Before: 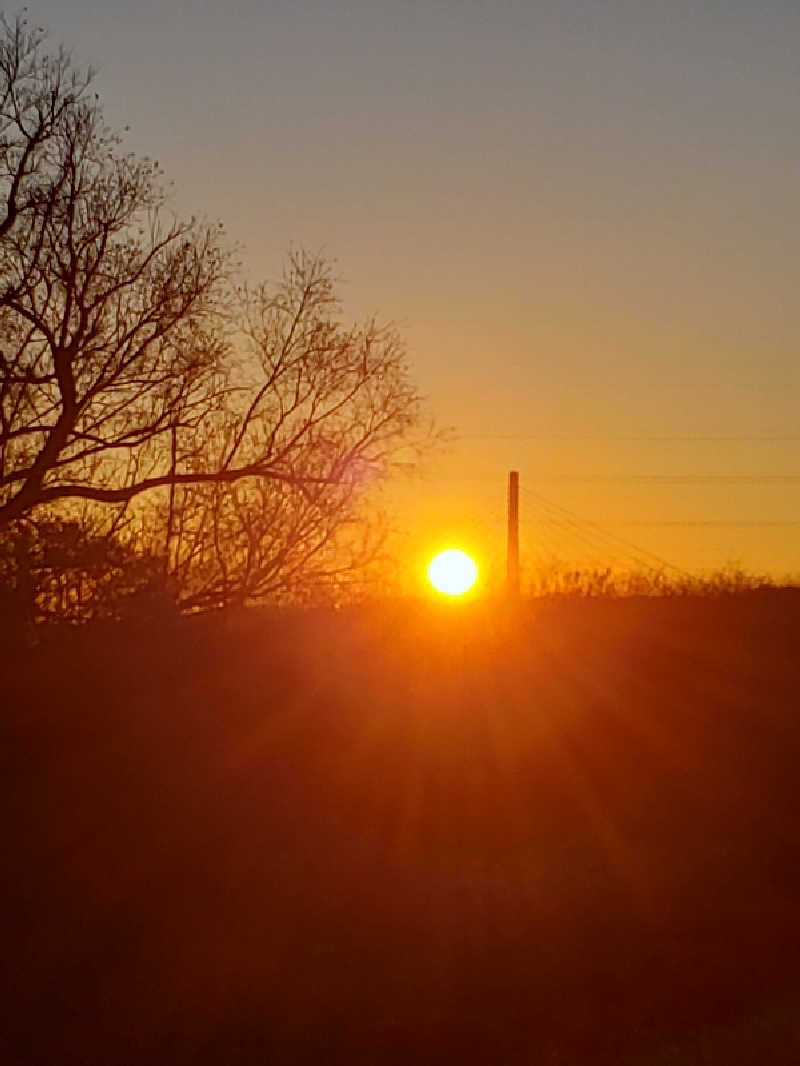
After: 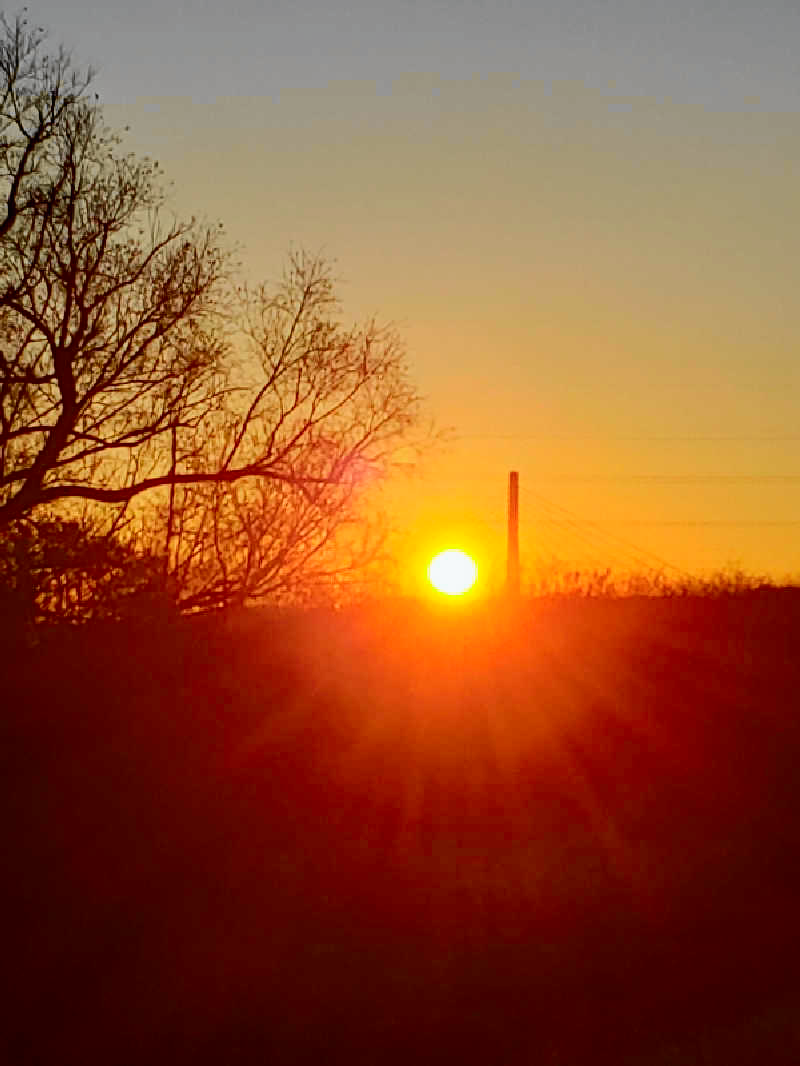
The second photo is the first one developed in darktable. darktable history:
tone curve: curves: ch0 [(0, 0) (0.071, 0.047) (0.266, 0.26) (0.483, 0.554) (0.753, 0.811) (1, 0.983)]; ch1 [(0, 0) (0.346, 0.307) (0.408, 0.387) (0.463, 0.465) (0.482, 0.493) (0.502, 0.499) (0.517, 0.502) (0.55, 0.548) (0.597, 0.61) (0.651, 0.698) (1, 1)]; ch2 [(0, 0) (0.346, 0.34) (0.434, 0.46) (0.485, 0.494) (0.5, 0.498) (0.517, 0.506) (0.526, 0.545) (0.583, 0.61) (0.625, 0.659) (1, 1)], color space Lab, independent channels, preserve colors none
